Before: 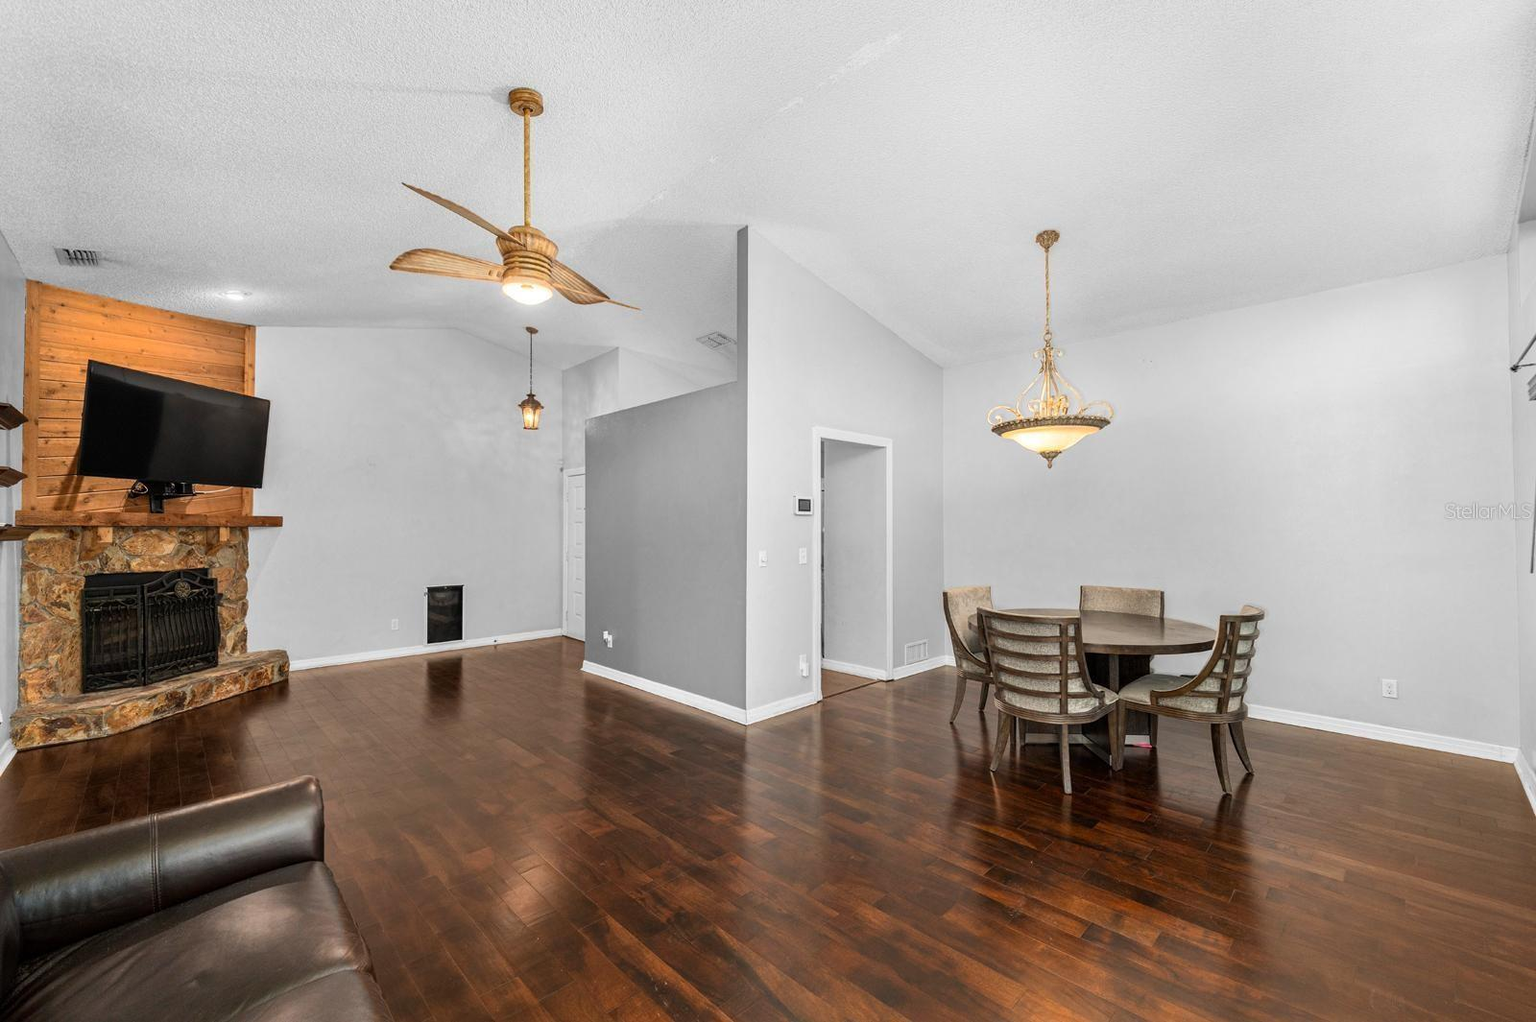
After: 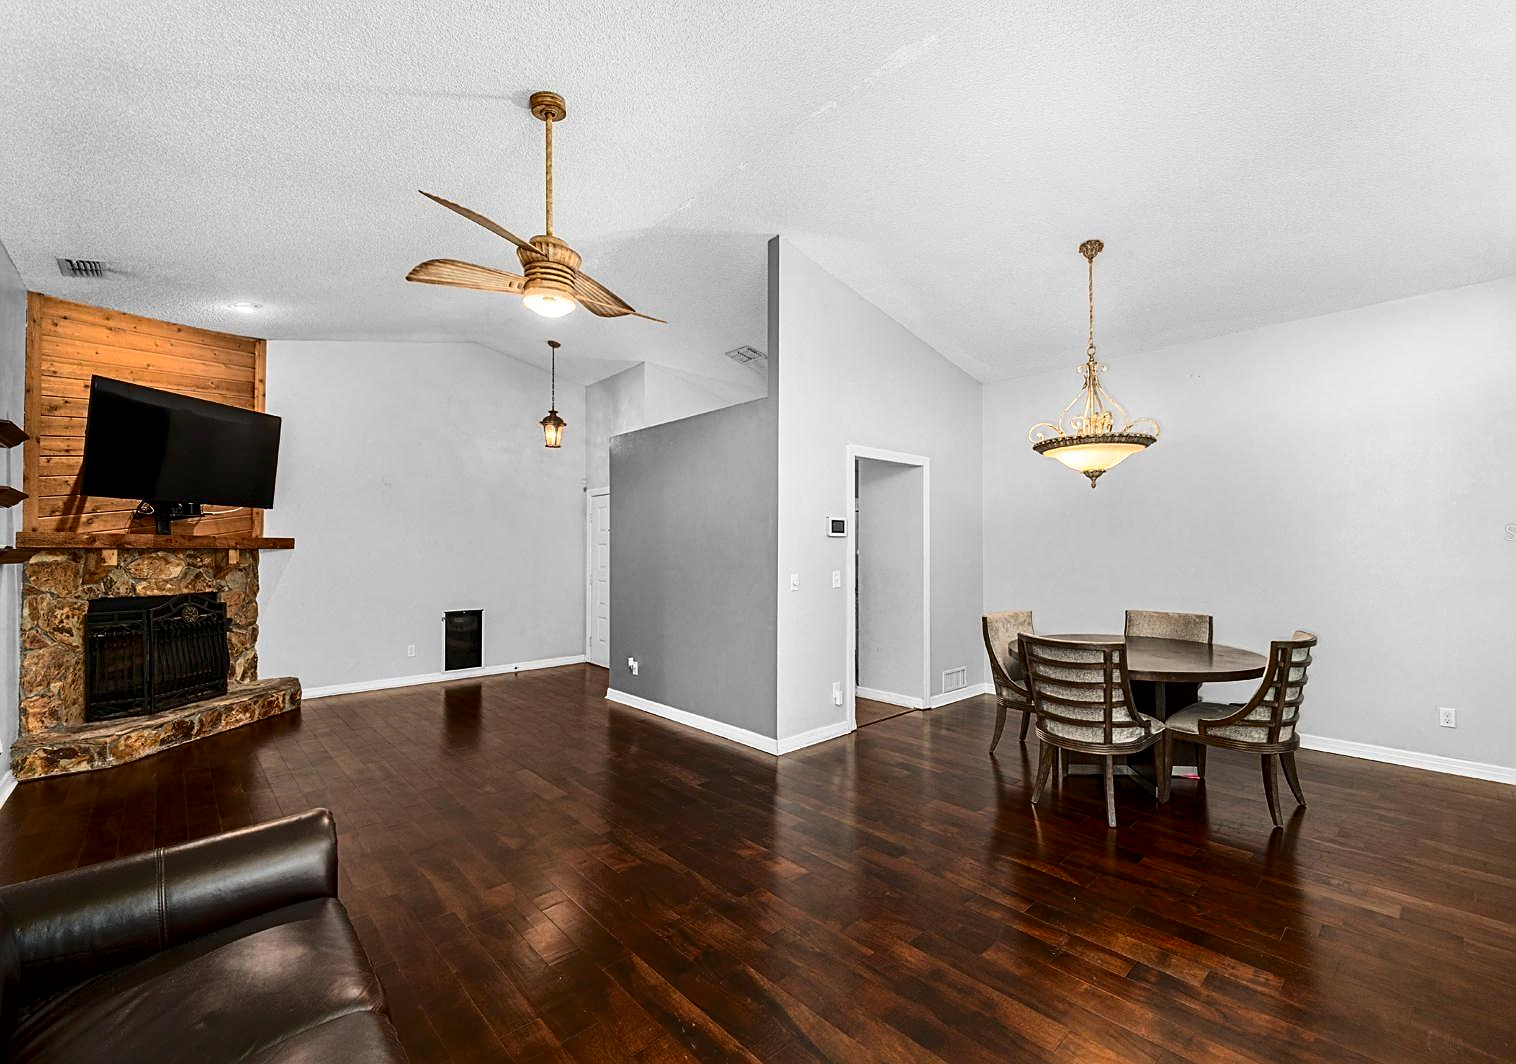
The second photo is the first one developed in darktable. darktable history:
tone curve: curves: ch0 [(0, 0) (0.003, 0) (0.011, 0) (0.025, 0) (0.044, 0.006) (0.069, 0.024) (0.1, 0.038) (0.136, 0.052) (0.177, 0.08) (0.224, 0.112) (0.277, 0.145) (0.335, 0.206) (0.399, 0.284) (0.468, 0.372) (0.543, 0.477) (0.623, 0.593) (0.709, 0.717) (0.801, 0.815) (0.898, 0.92) (1, 1)], color space Lab, independent channels, preserve colors none
crop and rotate: left 0%, right 5.222%
sharpen: on, module defaults
